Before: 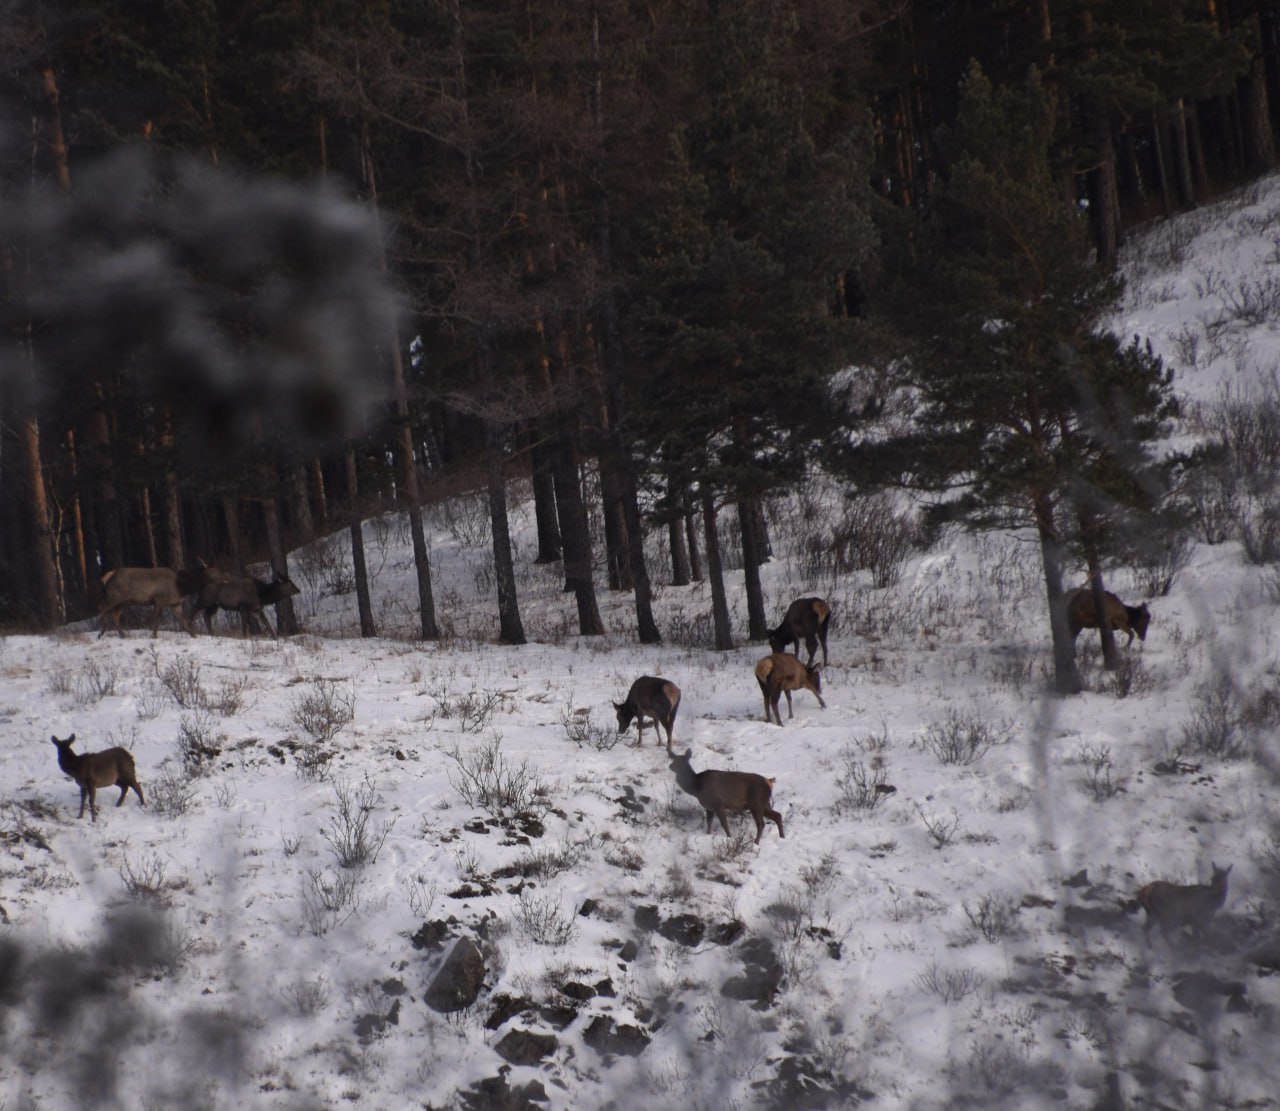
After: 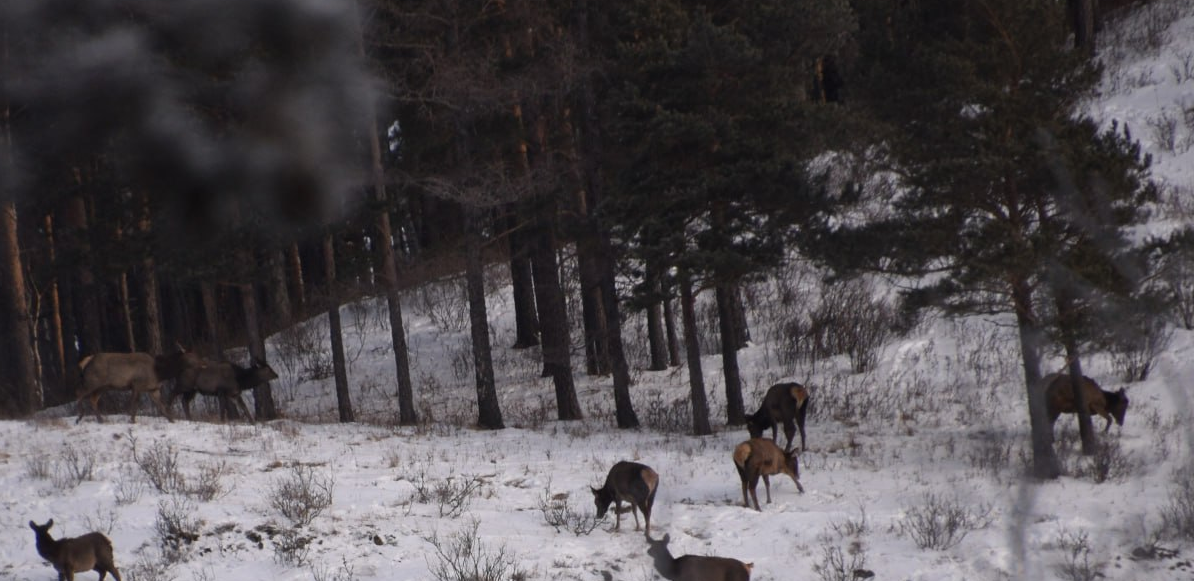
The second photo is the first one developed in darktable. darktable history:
crop: left 1.745%, top 19.433%, right 4.969%, bottom 28.184%
